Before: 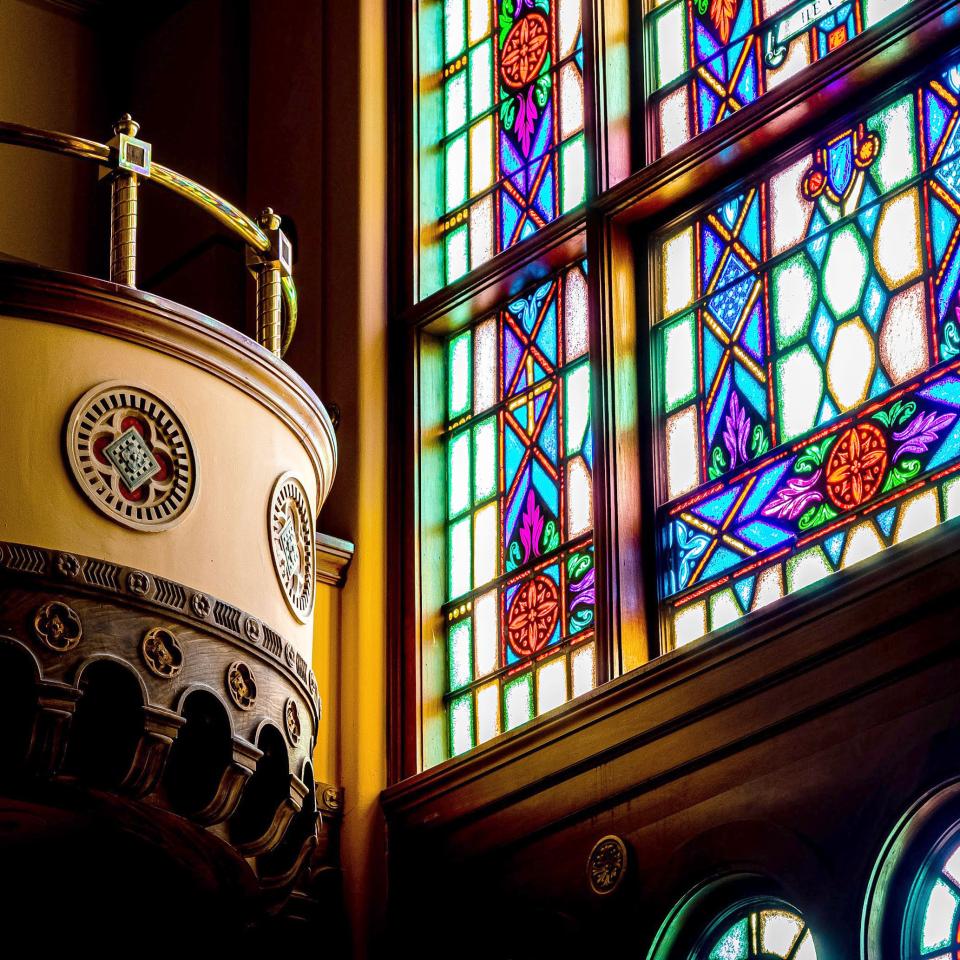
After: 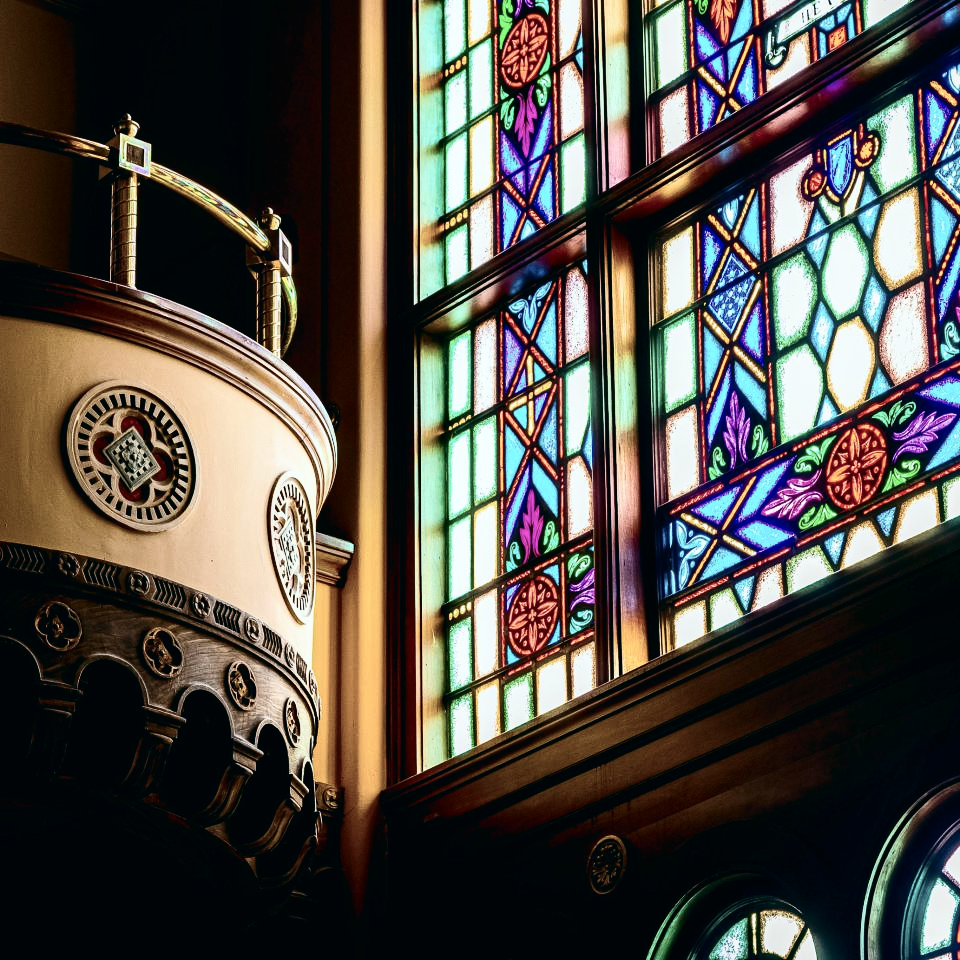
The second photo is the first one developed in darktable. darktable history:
contrast brightness saturation: contrast 0.28
color balance: lift [1, 0.994, 1.002, 1.006], gamma [0.957, 1.081, 1.016, 0.919], gain [0.97, 0.972, 1.01, 1.028], input saturation 91.06%, output saturation 79.8%
